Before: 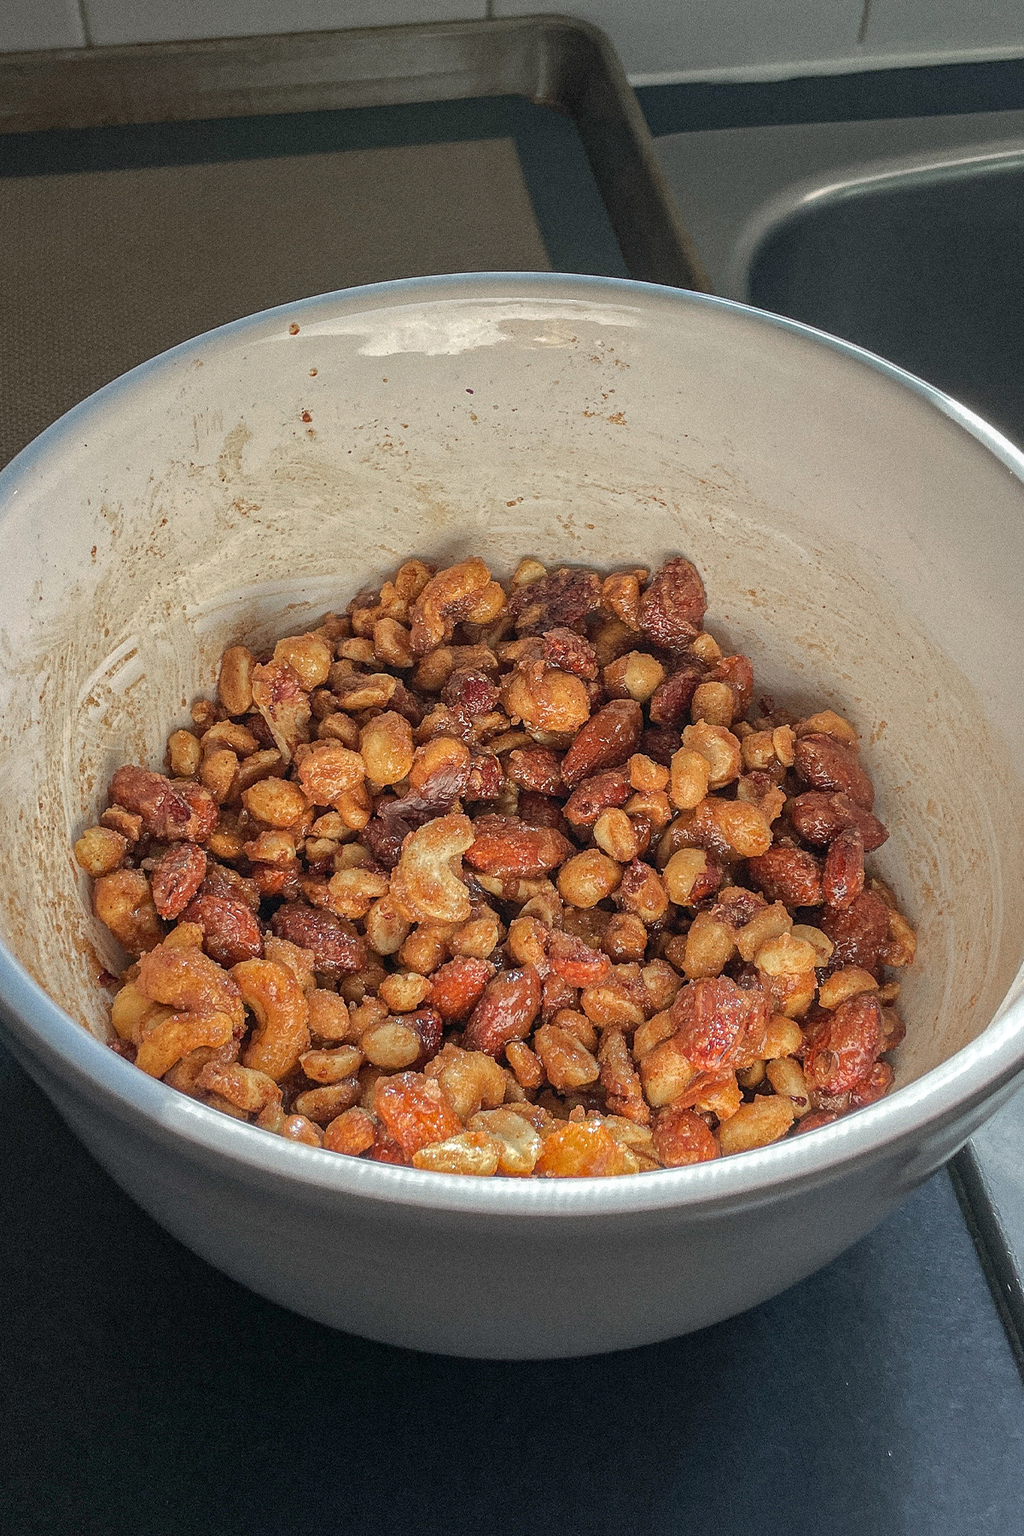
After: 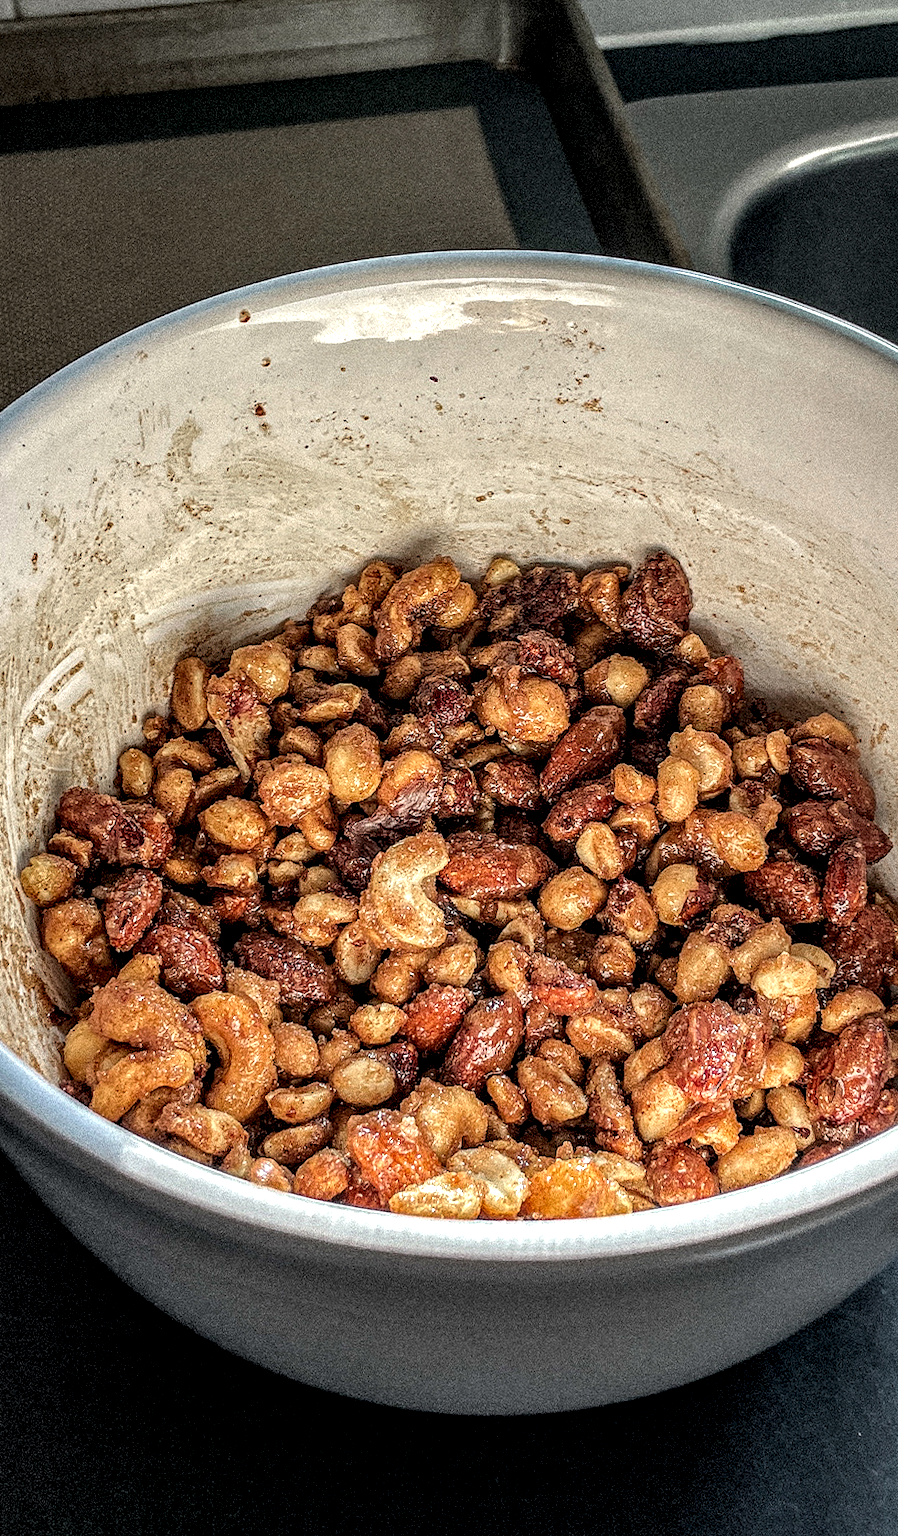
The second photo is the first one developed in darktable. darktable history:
crop and rotate: angle 1.16°, left 4.317%, top 1.113%, right 11.28%, bottom 2.693%
tone equalizer: on, module defaults
local contrast: highlights 20%, detail 198%
levels: white 99.98%, levels [0.073, 0.497, 0.972]
